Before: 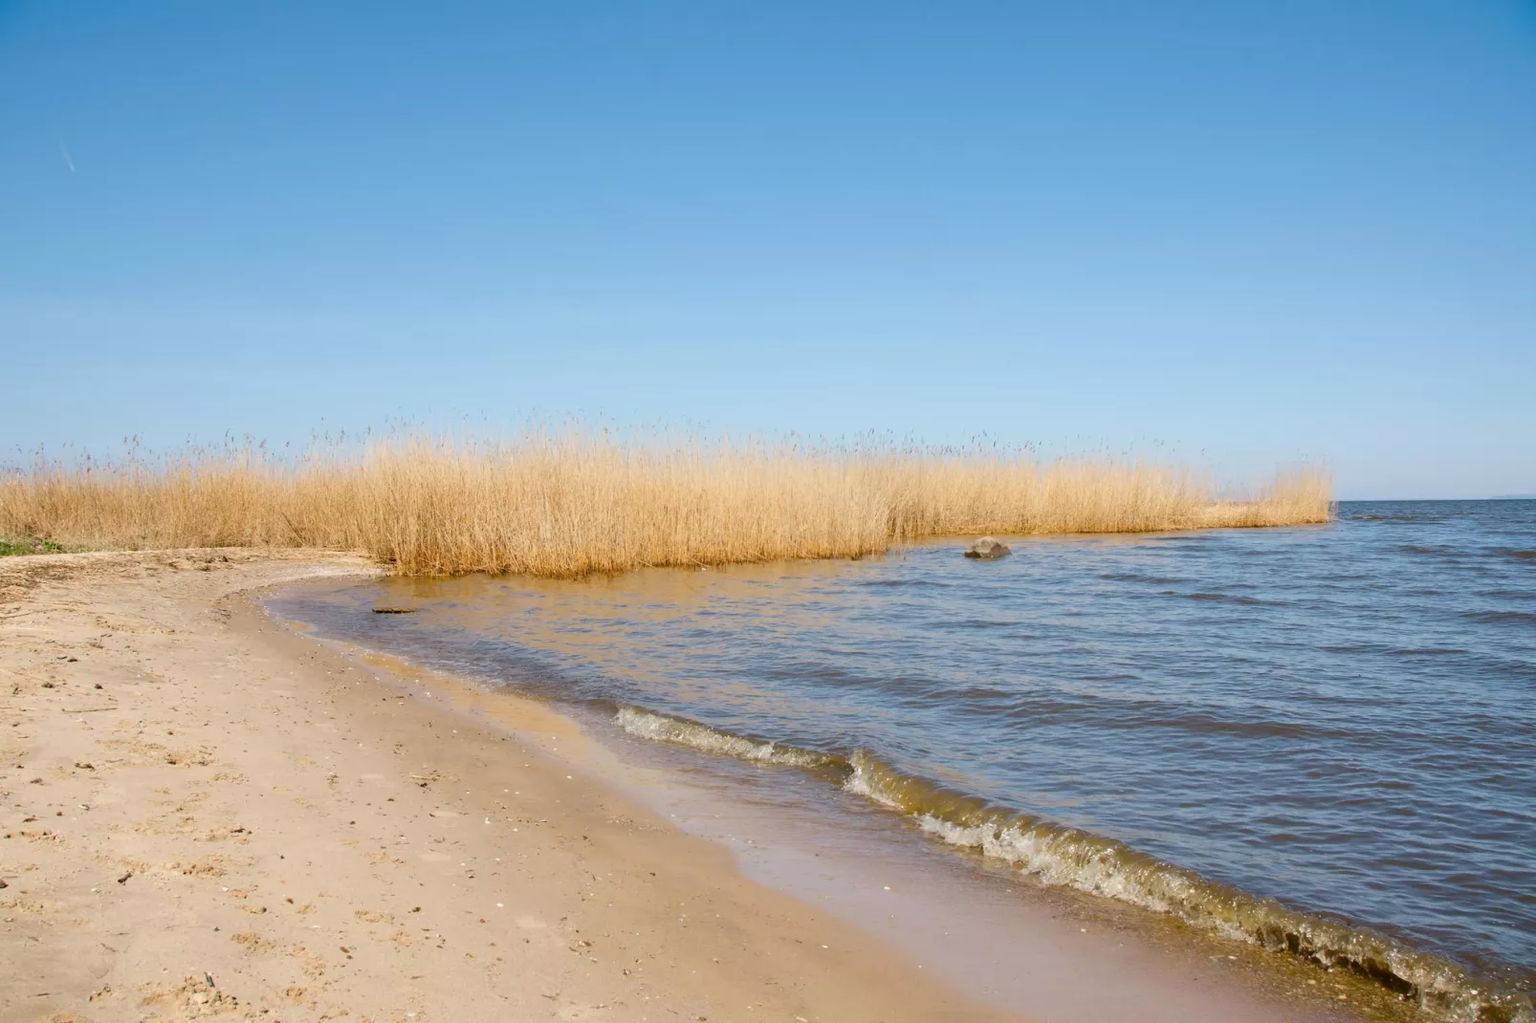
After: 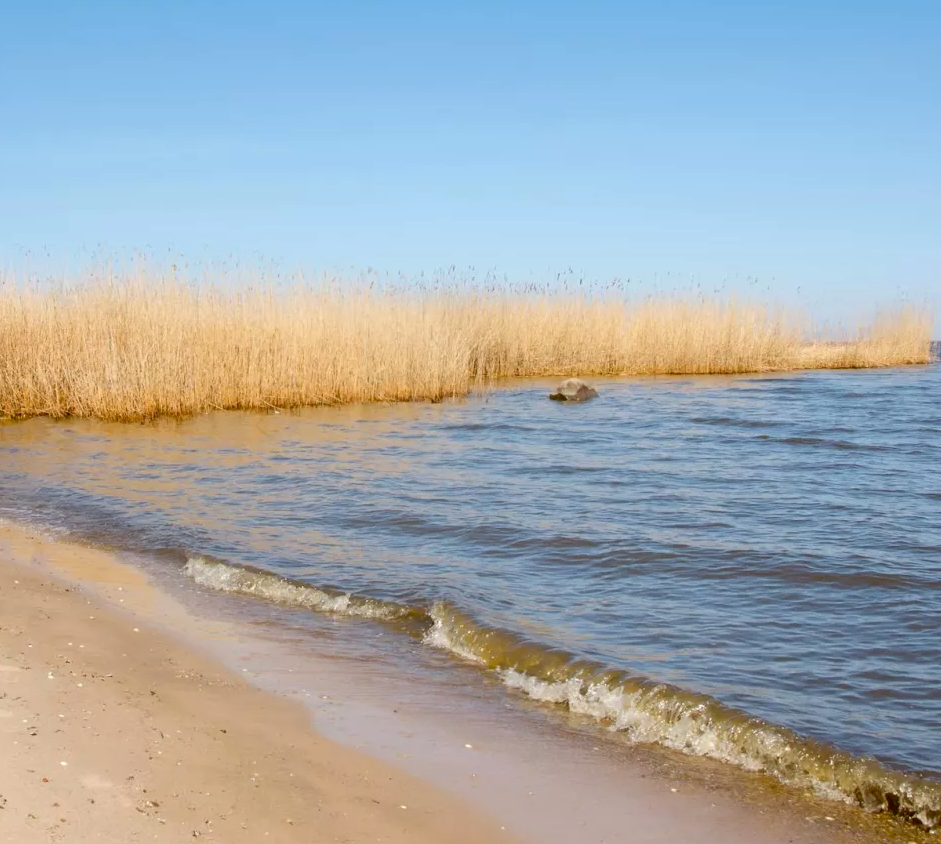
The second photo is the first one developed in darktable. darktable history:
crop and rotate: left 28.682%, top 17.192%, right 12.673%, bottom 3.864%
exposure: black level correction 0.009, exposure 0.117 EV, compensate highlight preservation false
